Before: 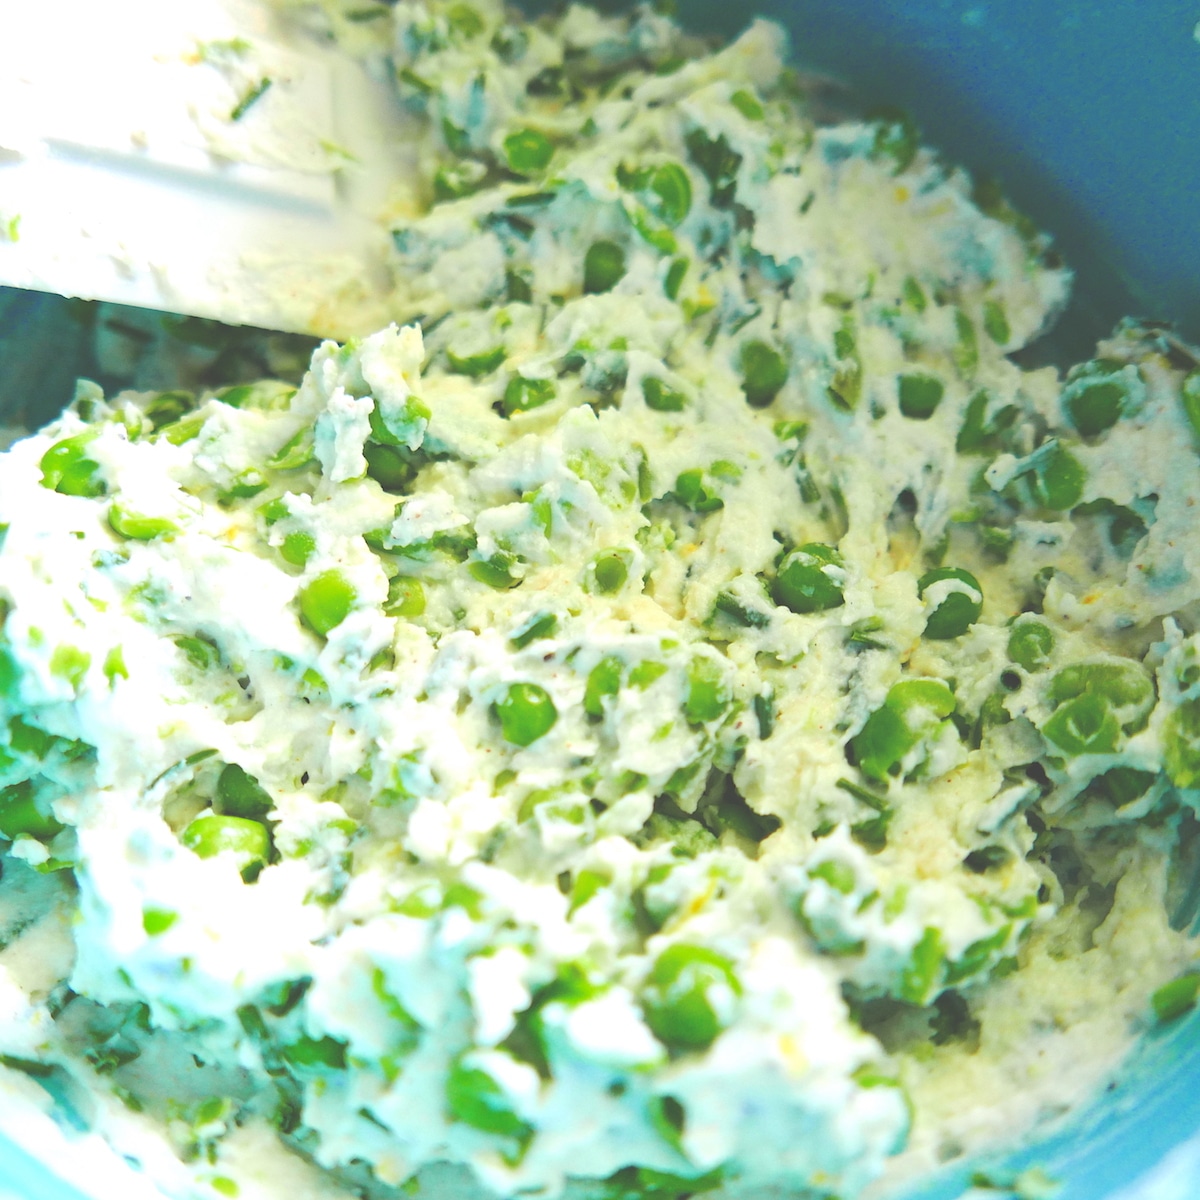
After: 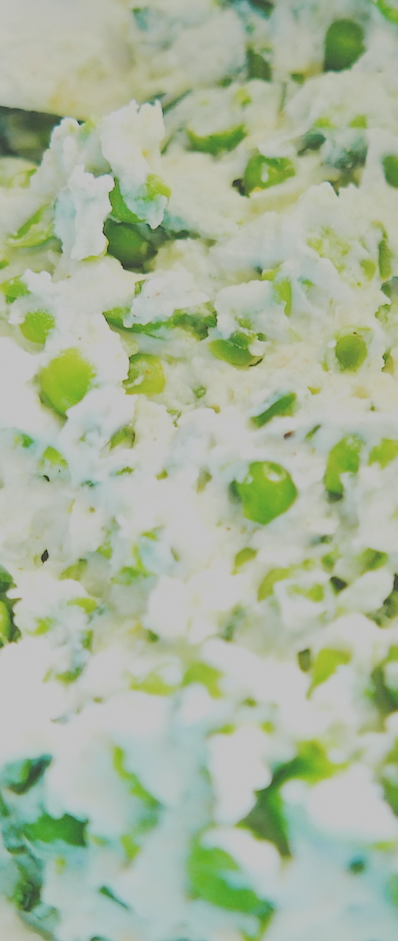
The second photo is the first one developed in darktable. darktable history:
crop and rotate: left 21.715%, top 18.538%, right 45.072%, bottom 2.986%
filmic rgb: black relative exposure -6.19 EV, white relative exposure 6.97 EV, threshold 3.01 EV, hardness 2.24, preserve chrominance no, color science v5 (2021), iterations of high-quality reconstruction 0, contrast in shadows safe, contrast in highlights safe, enable highlight reconstruction true
